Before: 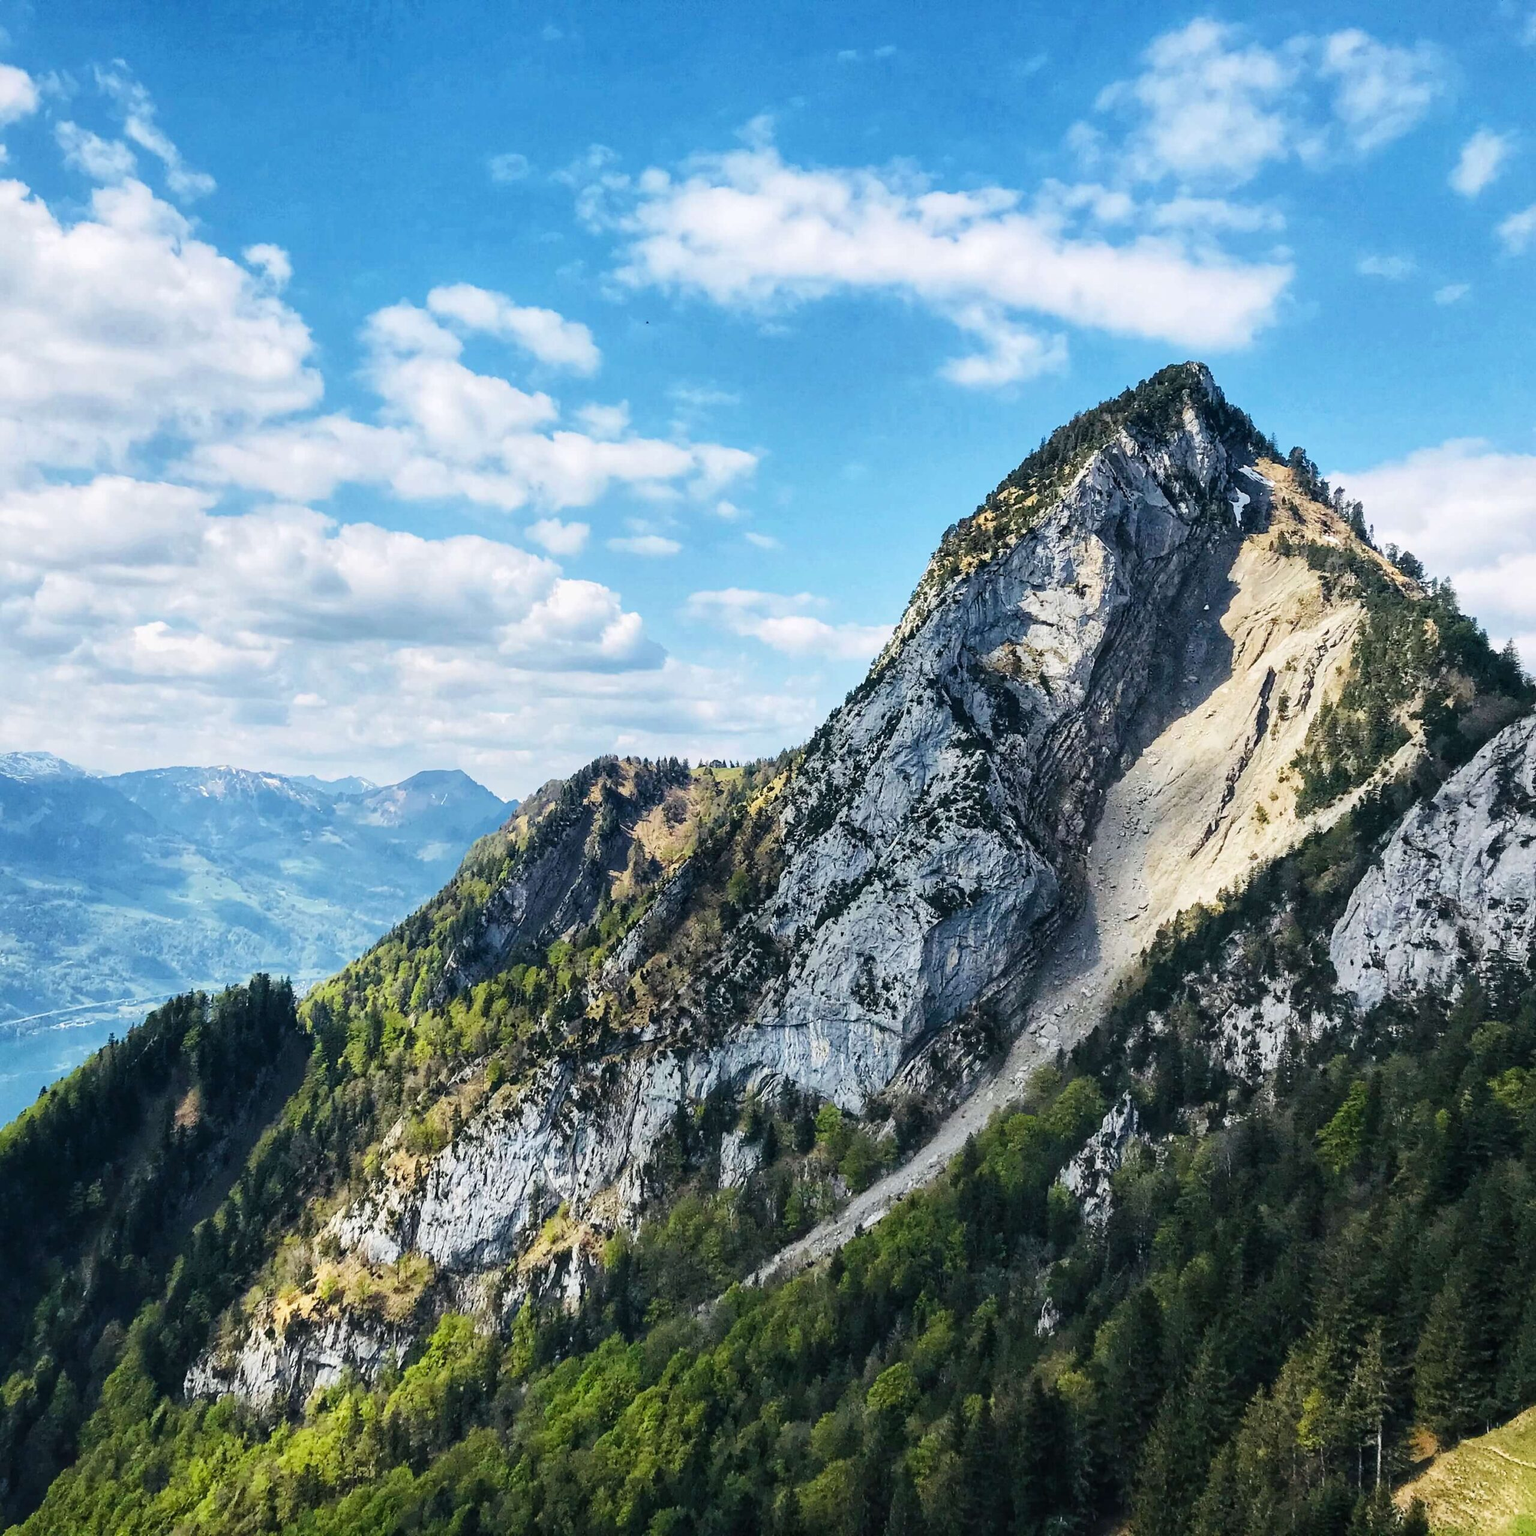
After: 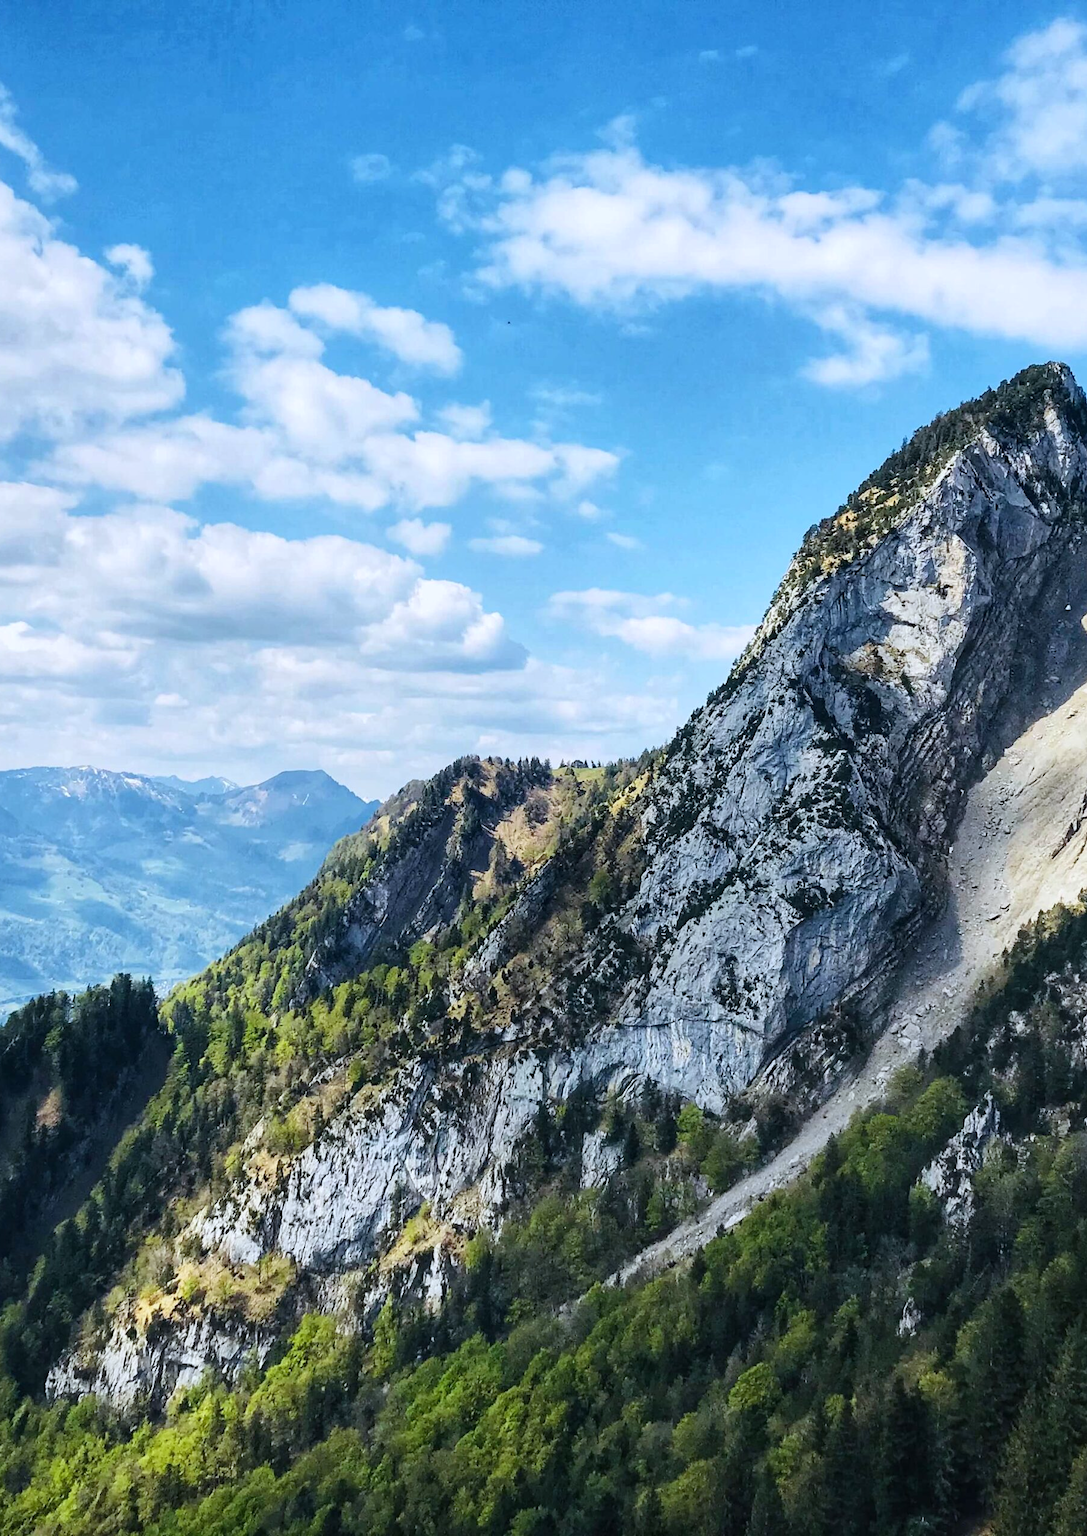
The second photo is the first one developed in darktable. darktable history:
crop and rotate: left 9.061%, right 20.142%
white balance: red 0.967, blue 1.049
